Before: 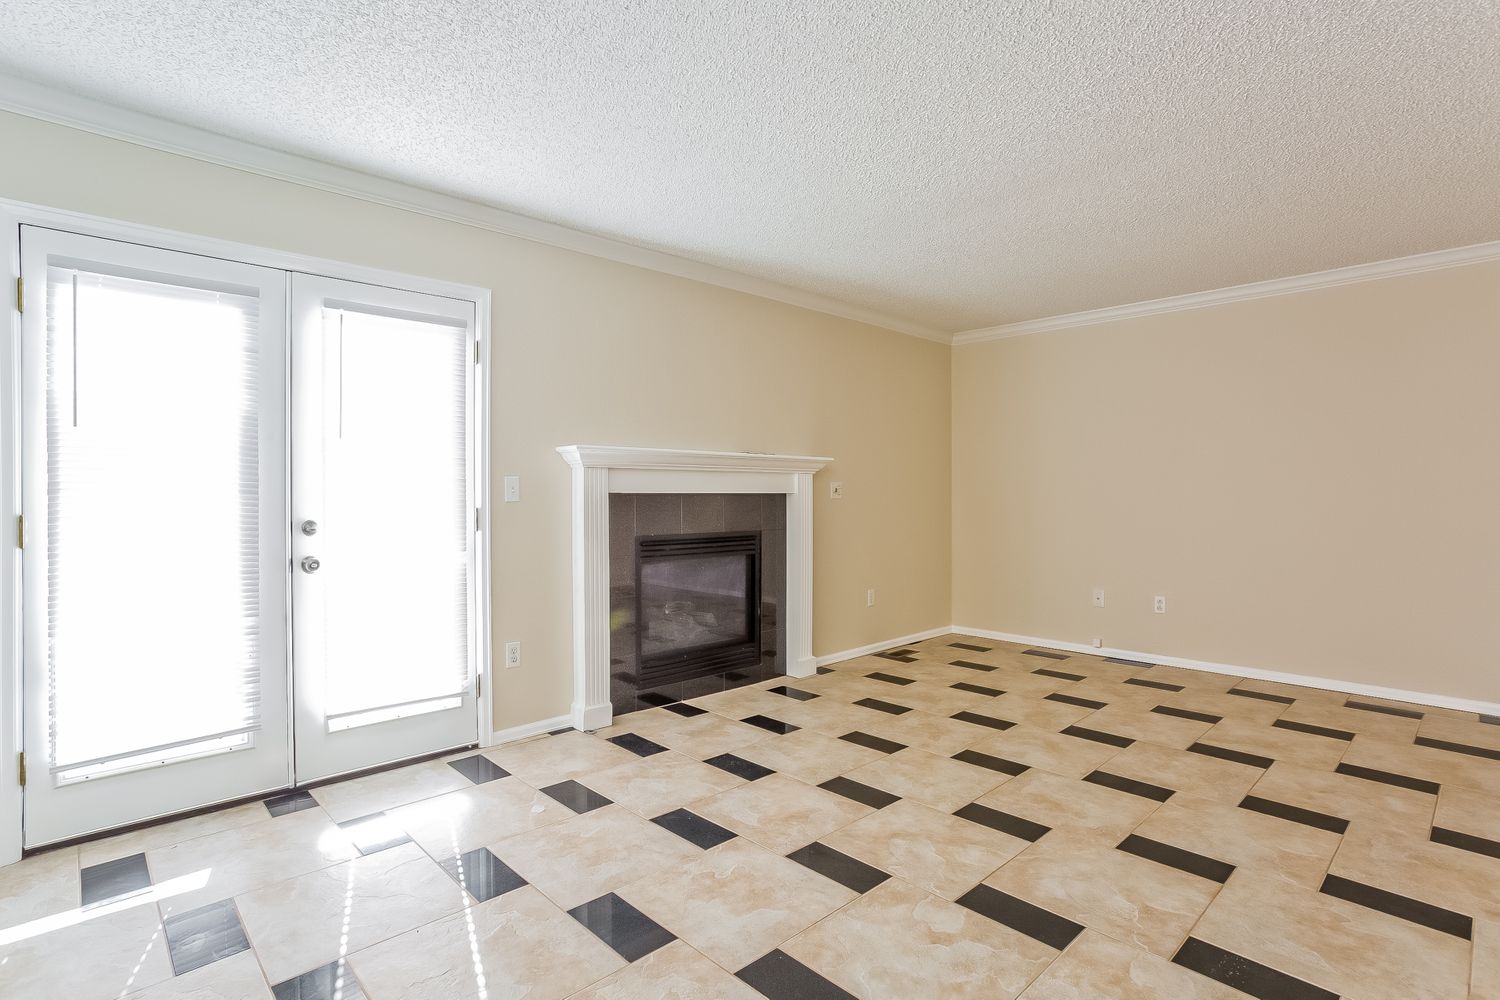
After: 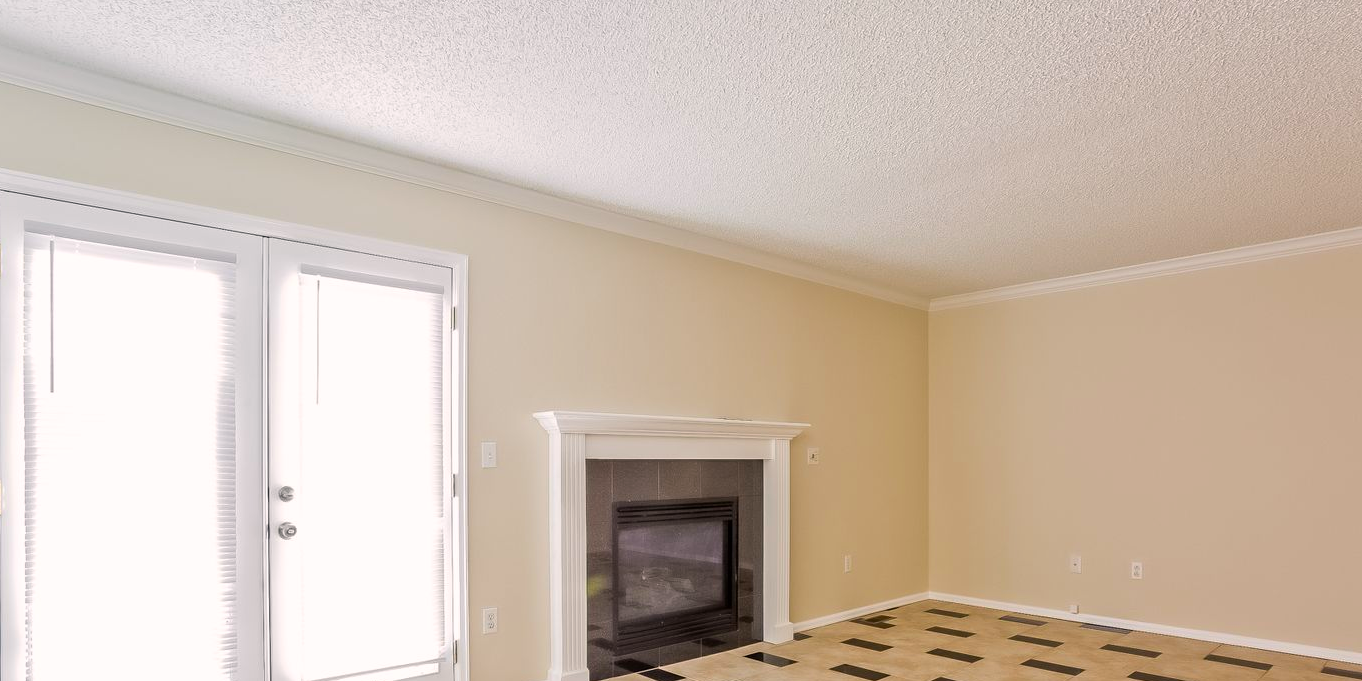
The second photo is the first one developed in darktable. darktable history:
crop: left 1.559%, top 3.414%, right 7.628%, bottom 28.454%
color correction: highlights a* 3.43, highlights b* 2.02, saturation 1.19
